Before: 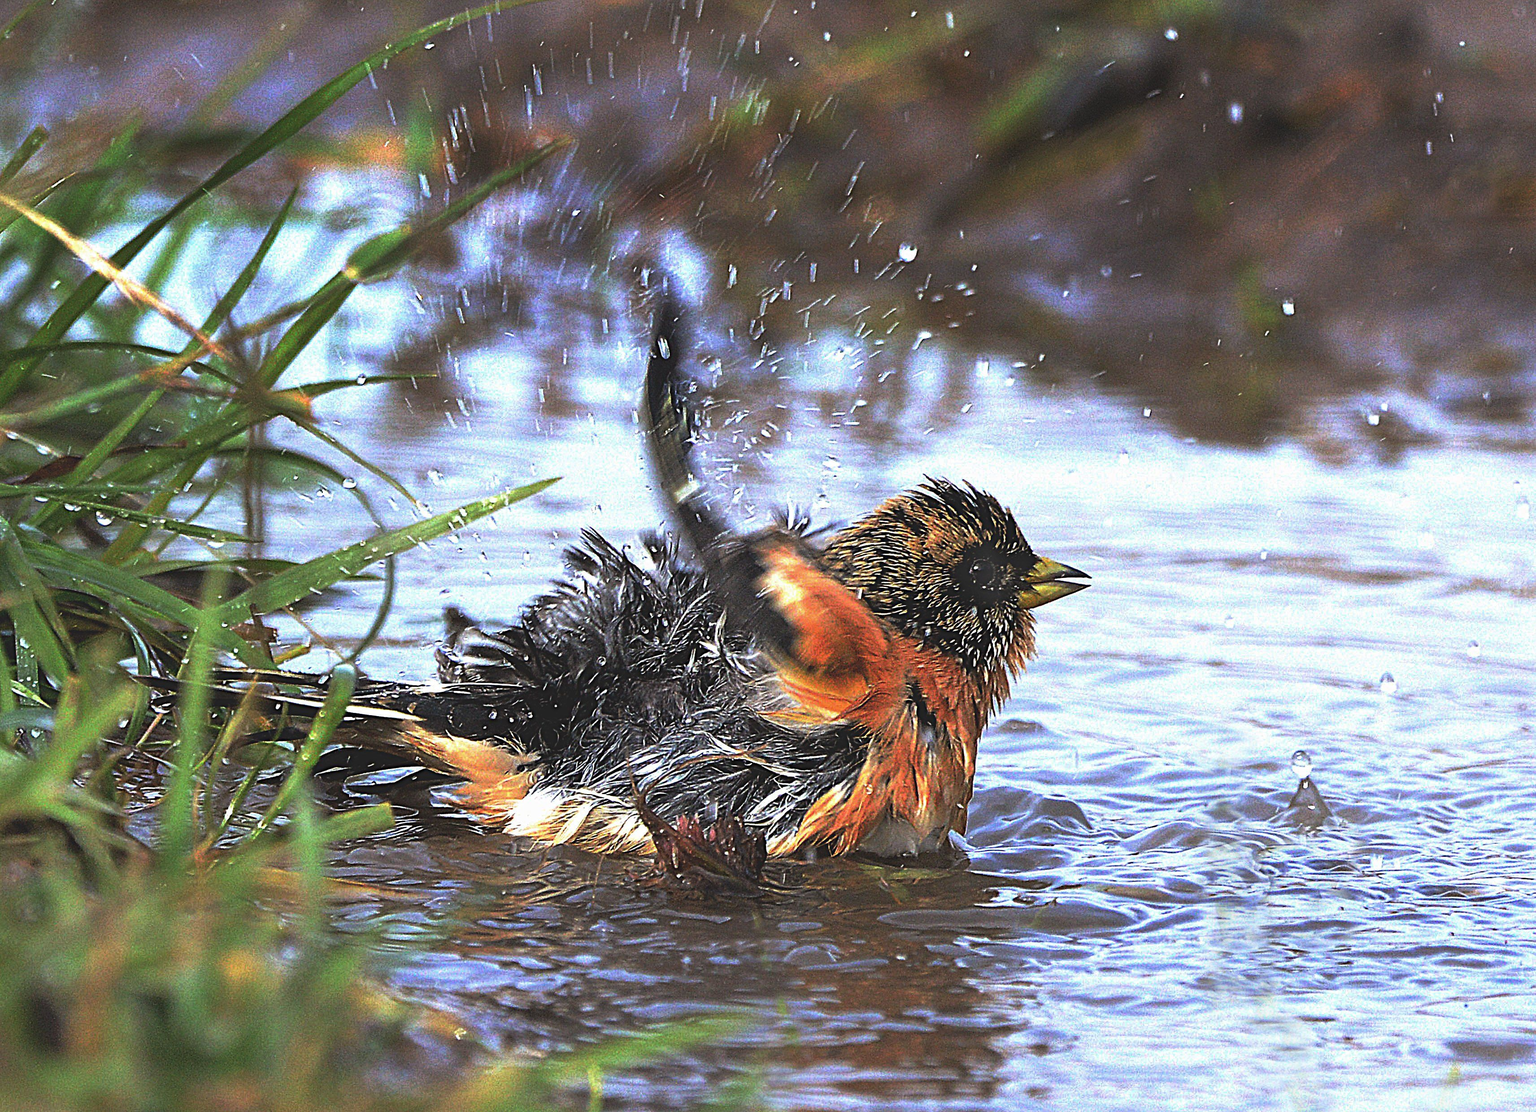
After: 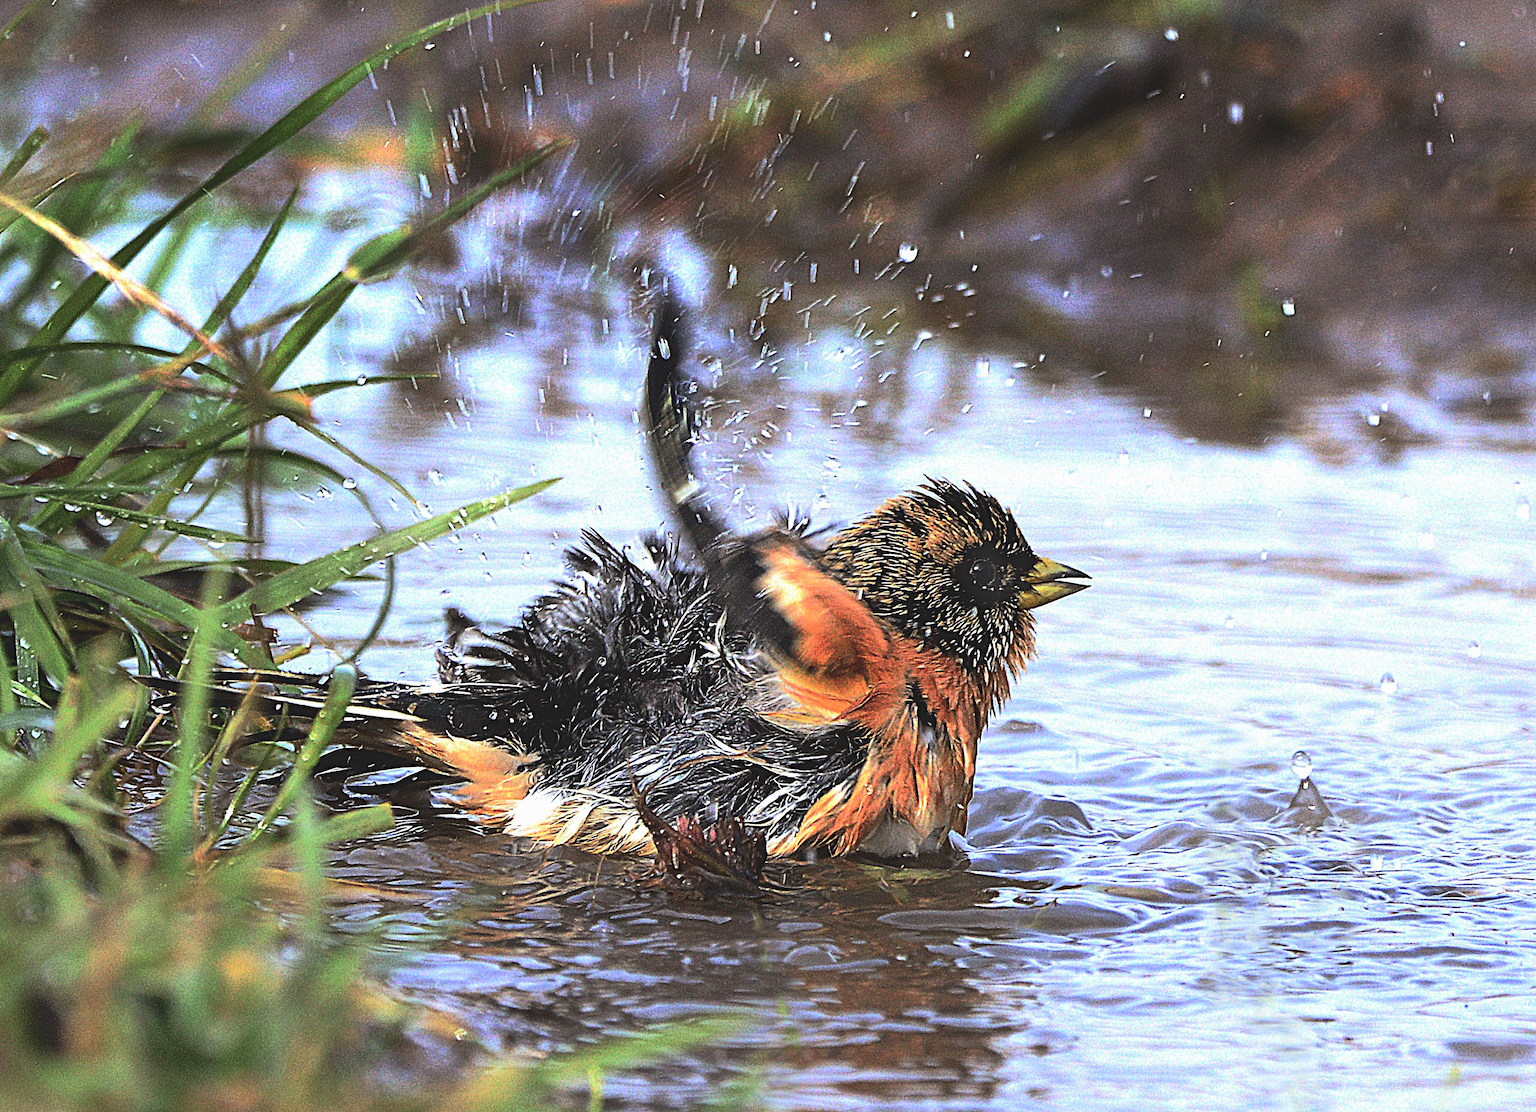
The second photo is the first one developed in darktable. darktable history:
tone curve: curves: ch0 [(0, 0) (0.003, 0.019) (0.011, 0.022) (0.025, 0.029) (0.044, 0.041) (0.069, 0.06) (0.1, 0.09) (0.136, 0.123) (0.177, 0.163) (0.224, 0.206) (0.277, 0.268) (0.335, 0.35) (0.399, 0.436) (0.468, 0.526) (0.543, 0.624) (0.623, 0.713) (0.709, 0.779) (0.801, 0.845) (0.898, 0.912) (1, 1)], color space Lab, independent channels, preserve colors none
